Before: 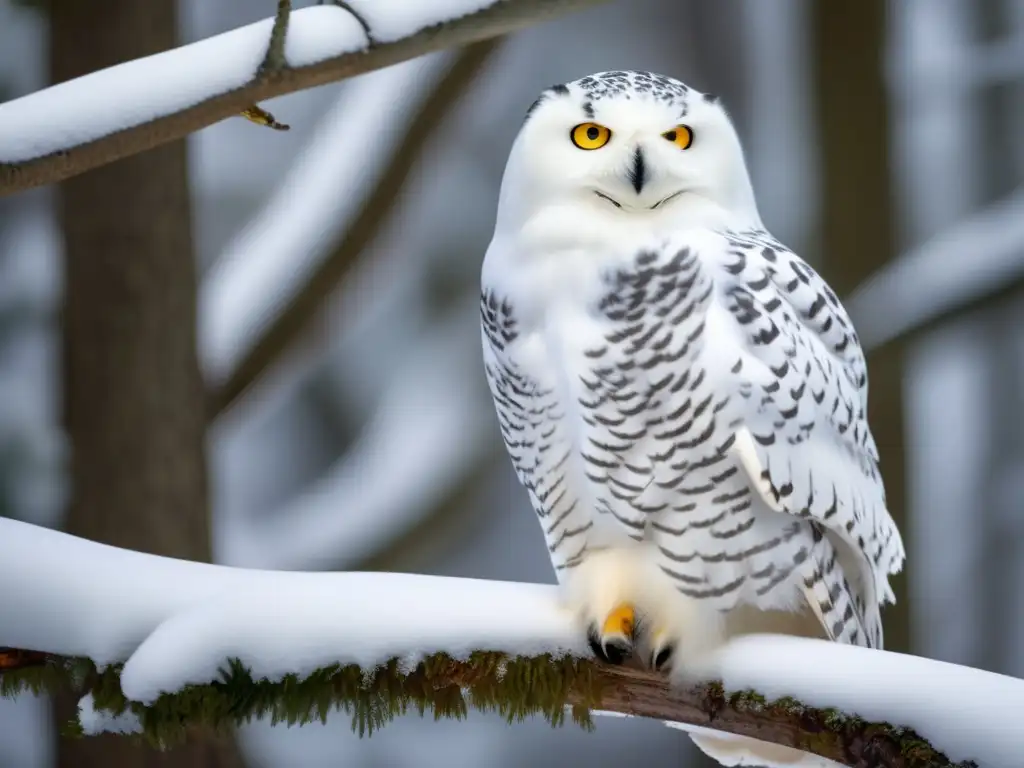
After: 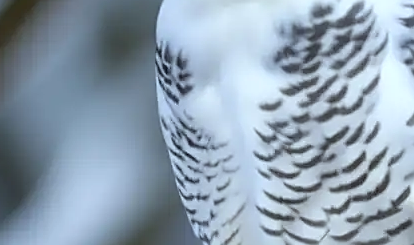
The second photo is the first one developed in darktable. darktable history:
white balance: red 0.925, blue 1.046
crop: left 31.751%, top 32.172%, right 27.8%, bottom 35.83%
sharpen: amount 0.478
